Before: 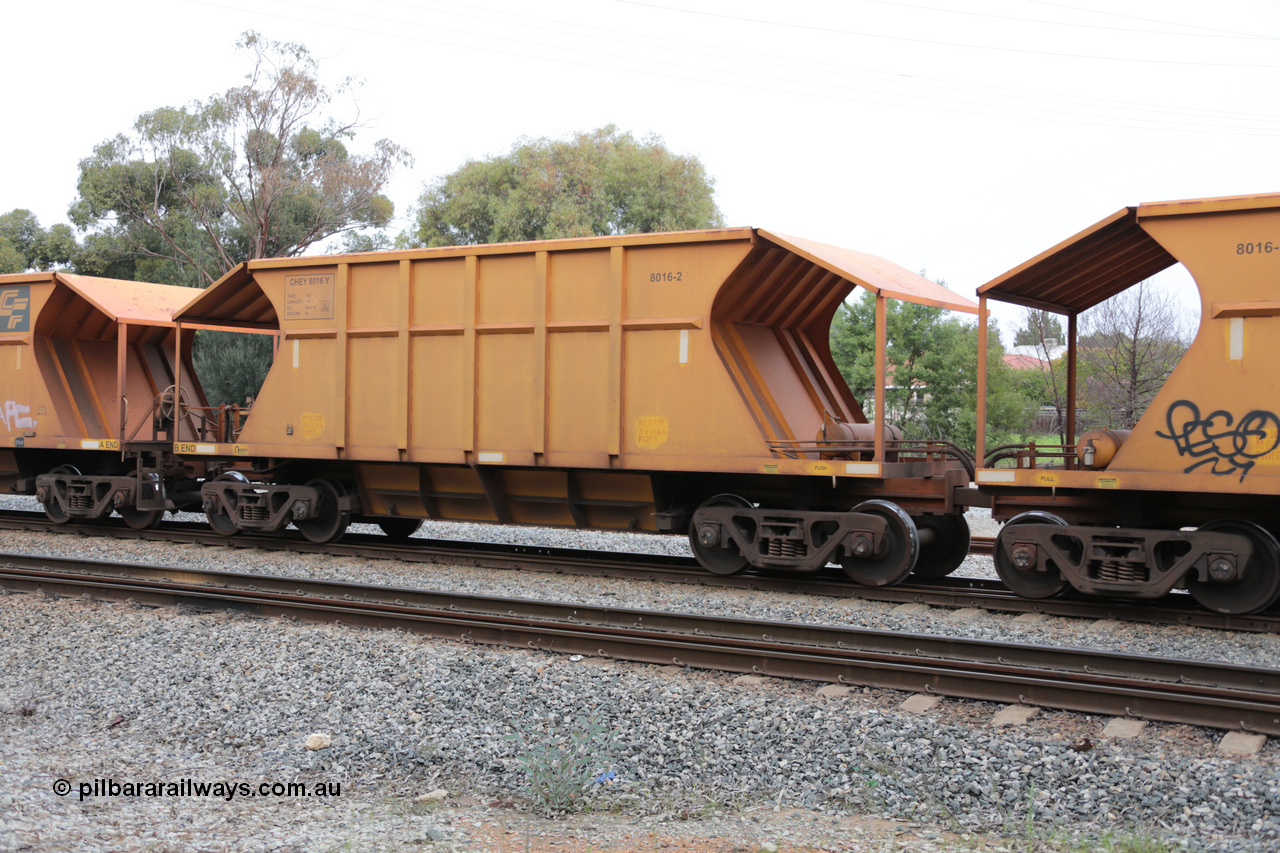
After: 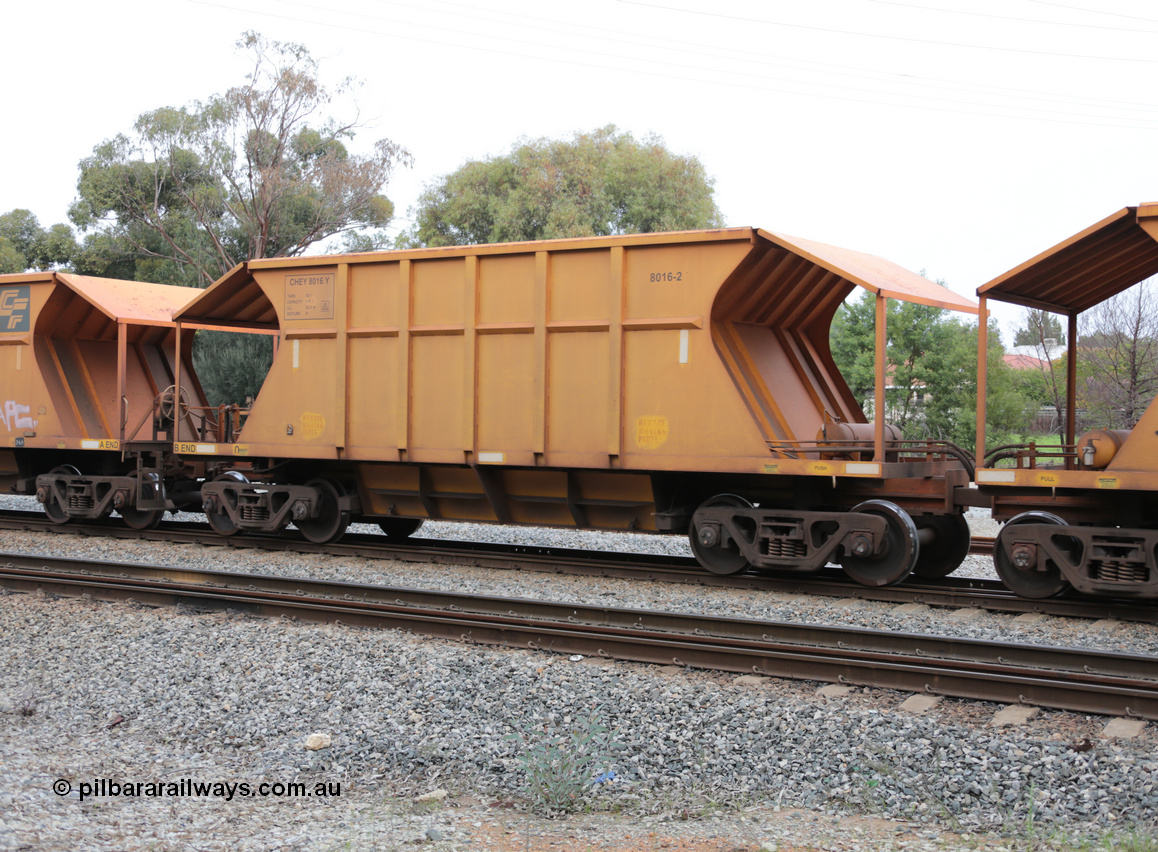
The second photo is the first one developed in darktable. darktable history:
crop: right 9.489%, bottom 0.019%
